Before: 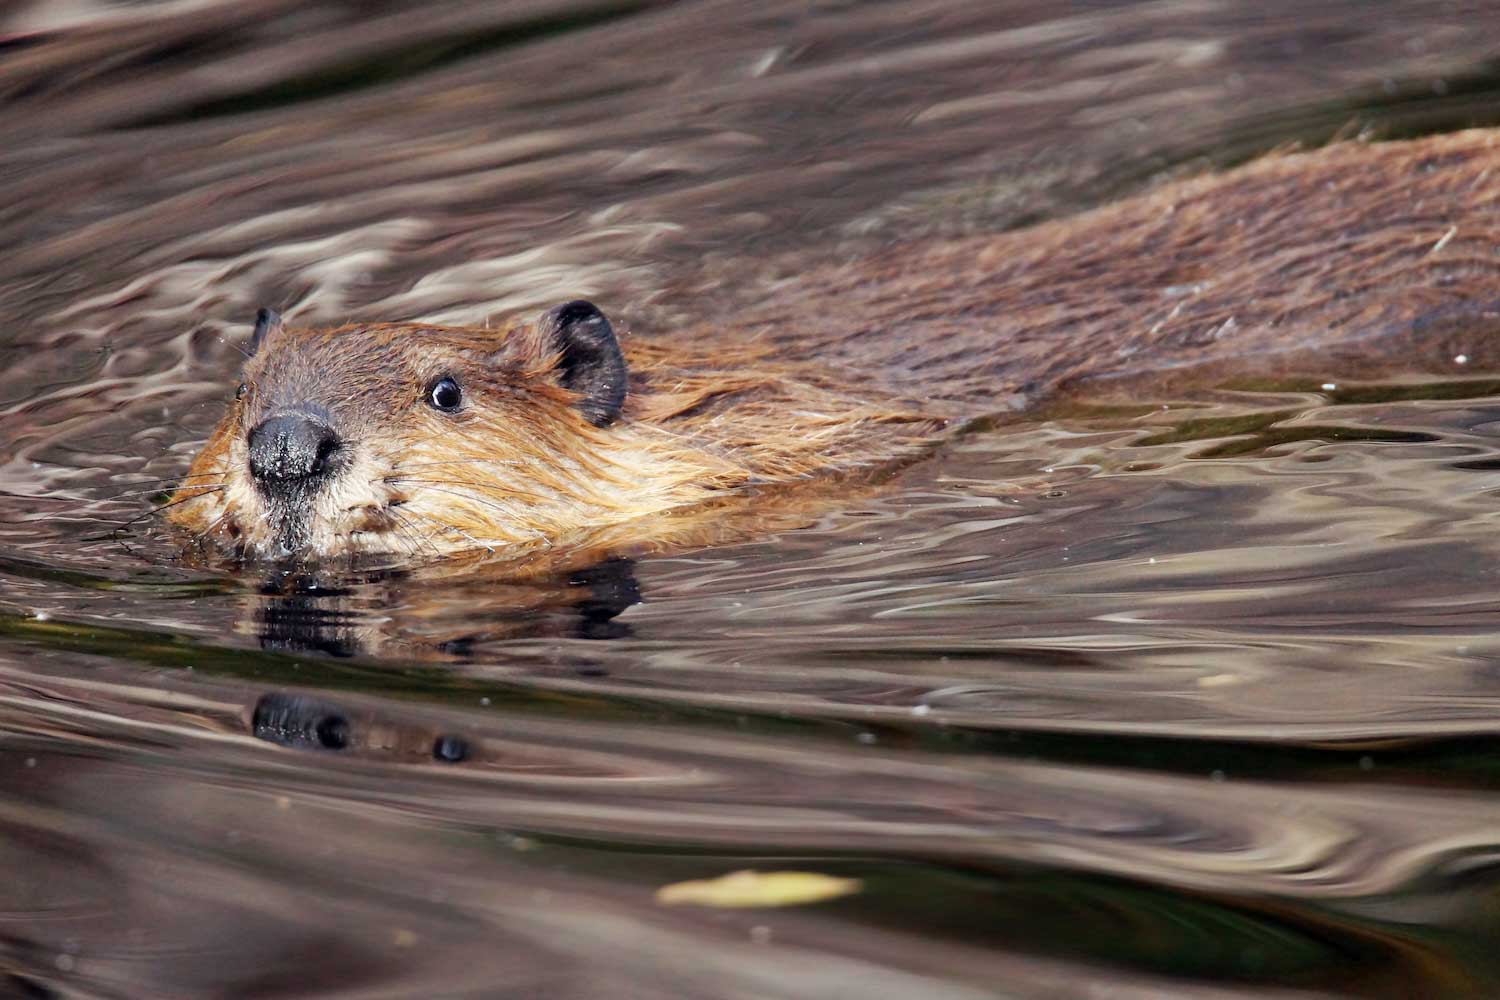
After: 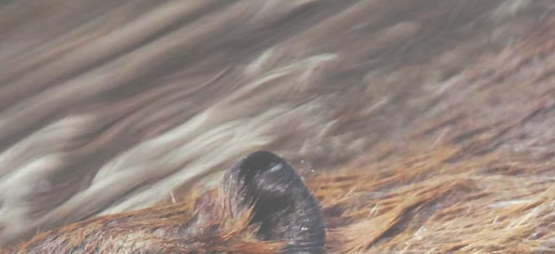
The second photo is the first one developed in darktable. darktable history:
color balance: lift [1.004, 1.002, 1.002, 0.998], gamma [1, 1.007, 1.002, 0.993], gain [1, 0.977, 1.013, 1.023], contrast -3.64%
rotate and perspective: rotation -14.8°, crop left 0.1, crop right 0.903, crop top 0.25, crop bottom 0.748
exposure: black level correction -0.087, compensate highlight preservation false
crop: left 15.452%, top 5.459%, right 43.956%, bottom 56.62%
